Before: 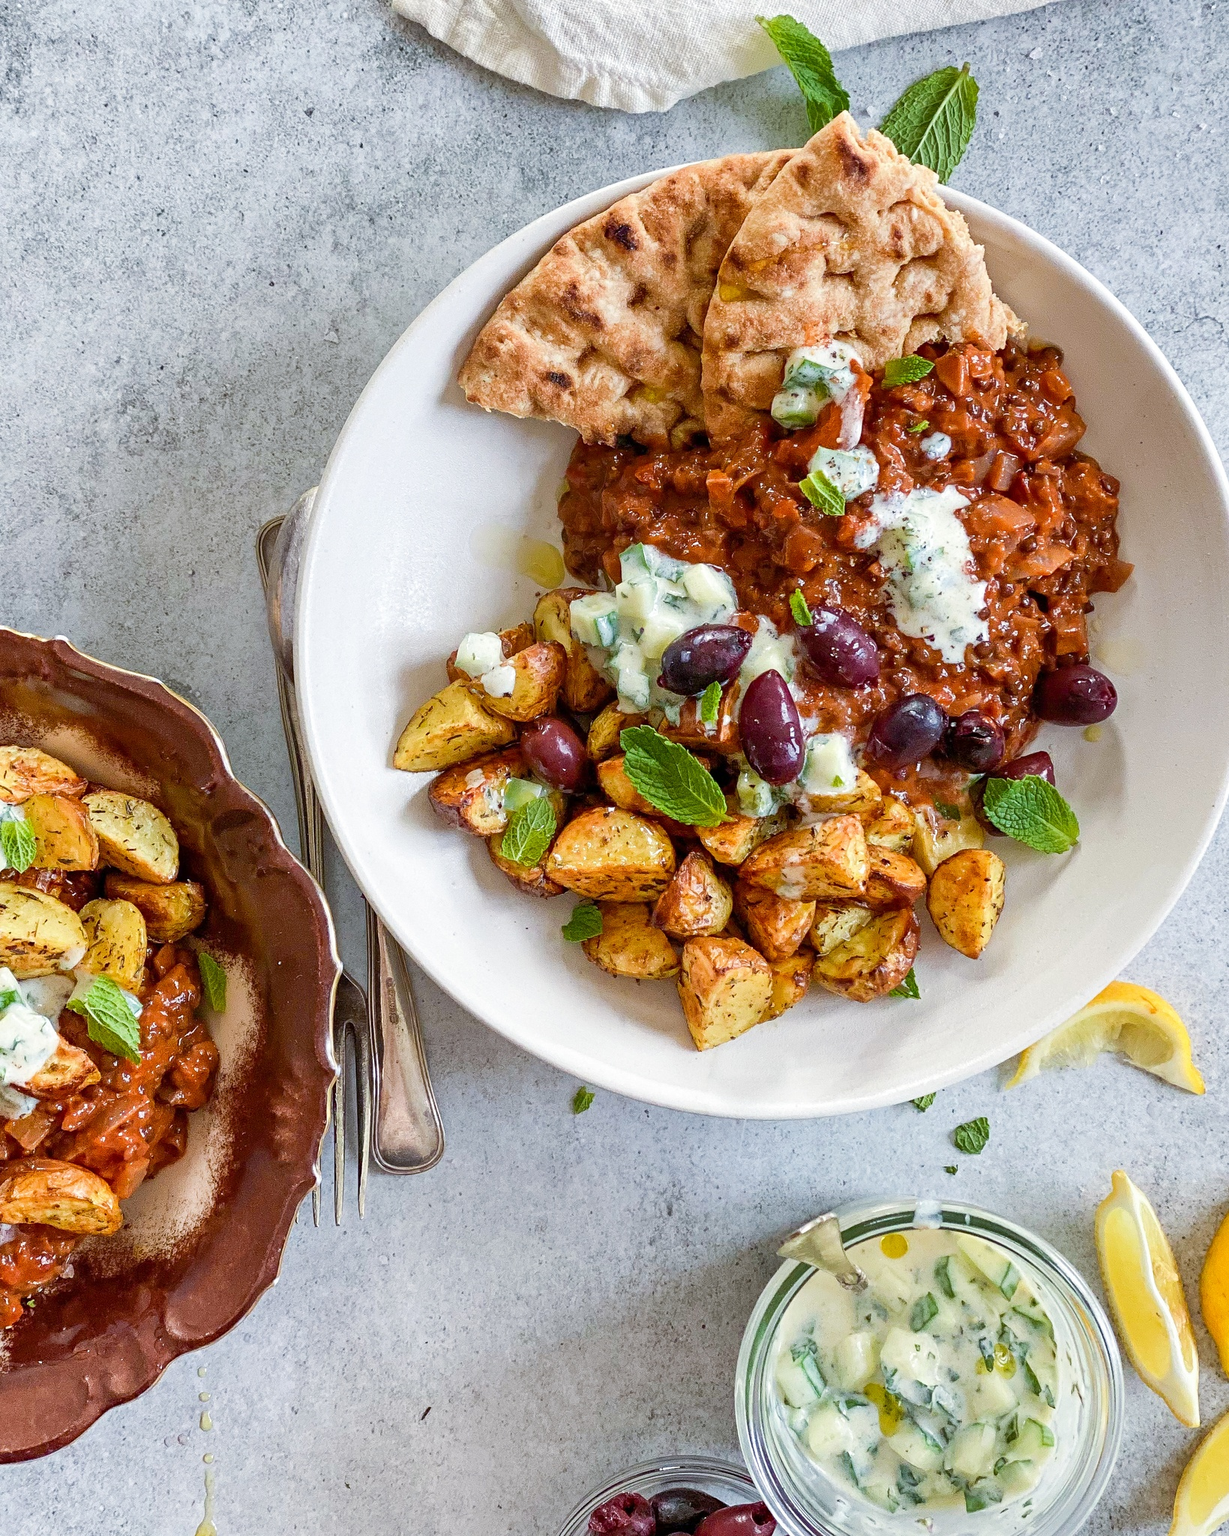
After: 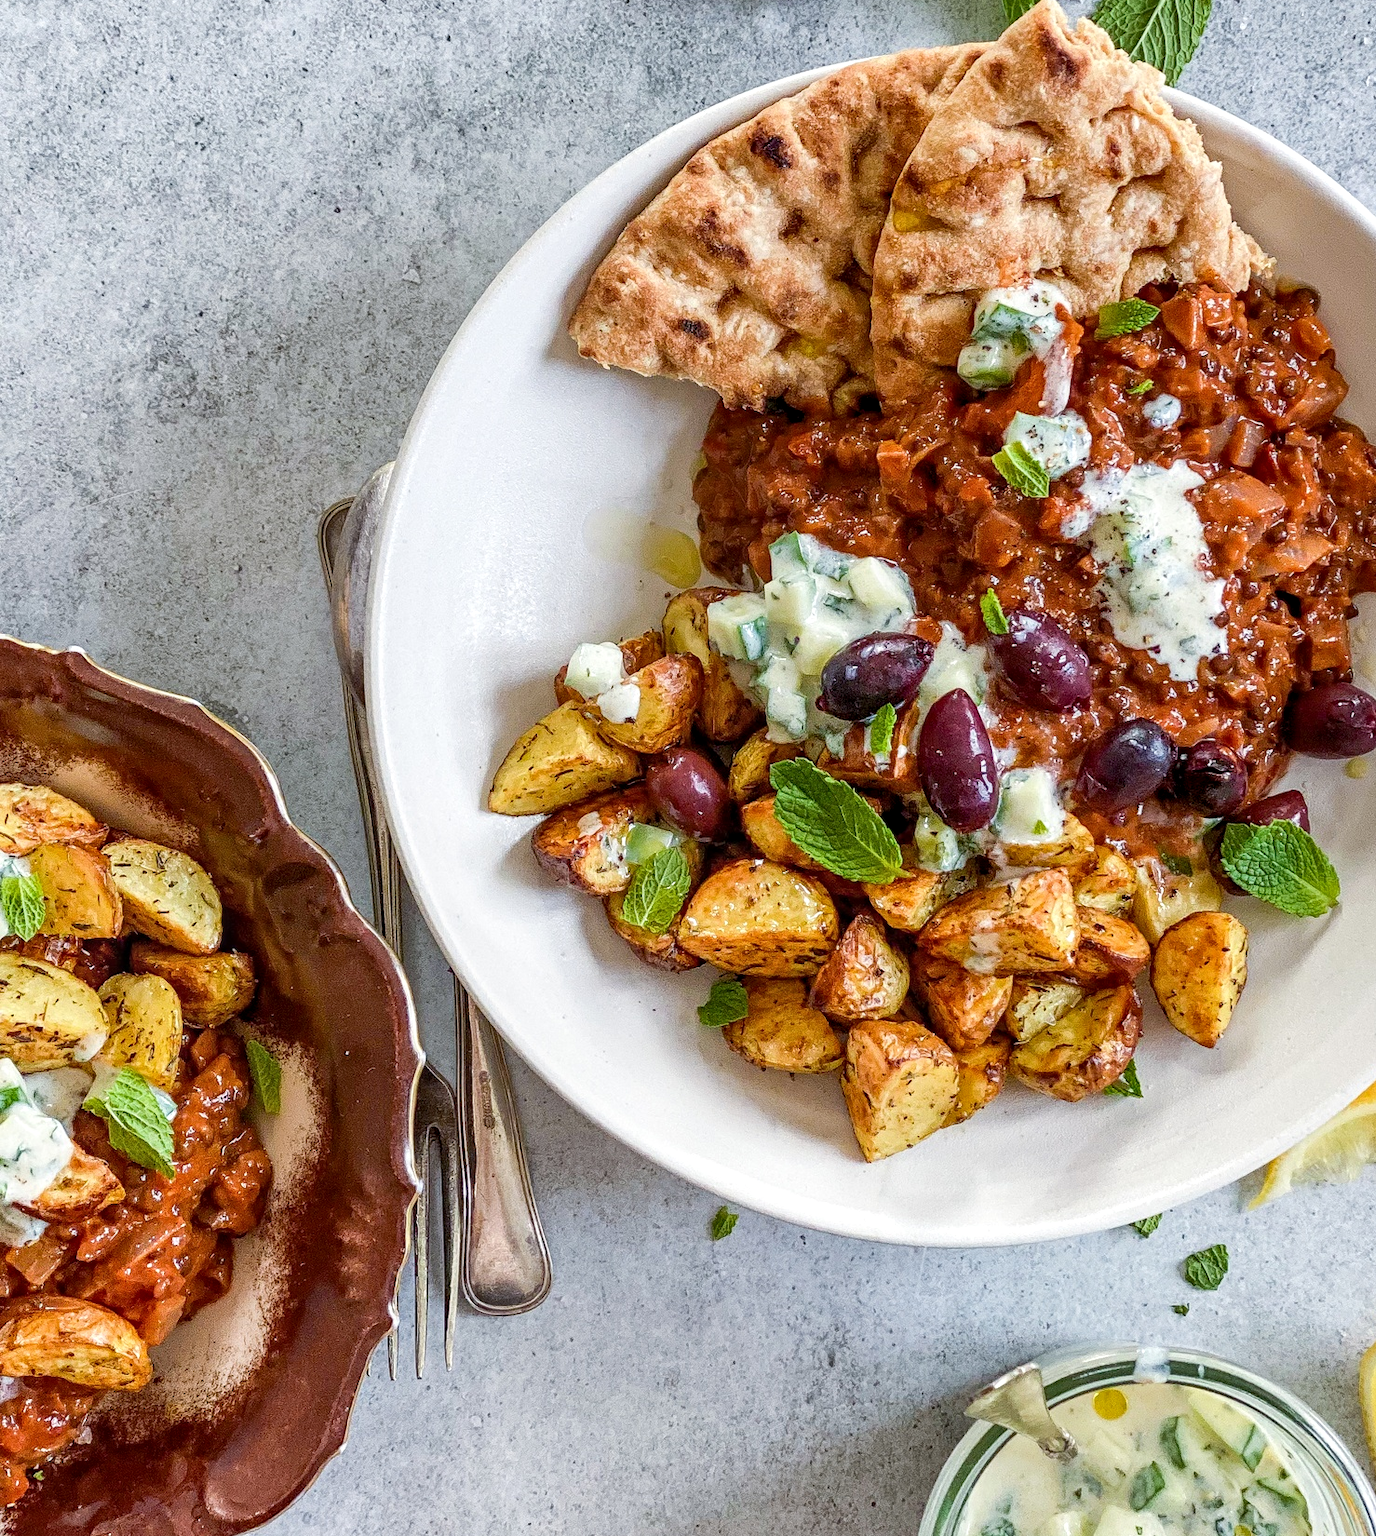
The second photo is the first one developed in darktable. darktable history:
local contrast: on, module defaults
crop: top 7.49%, right 9.717%, bottom 11.943%
